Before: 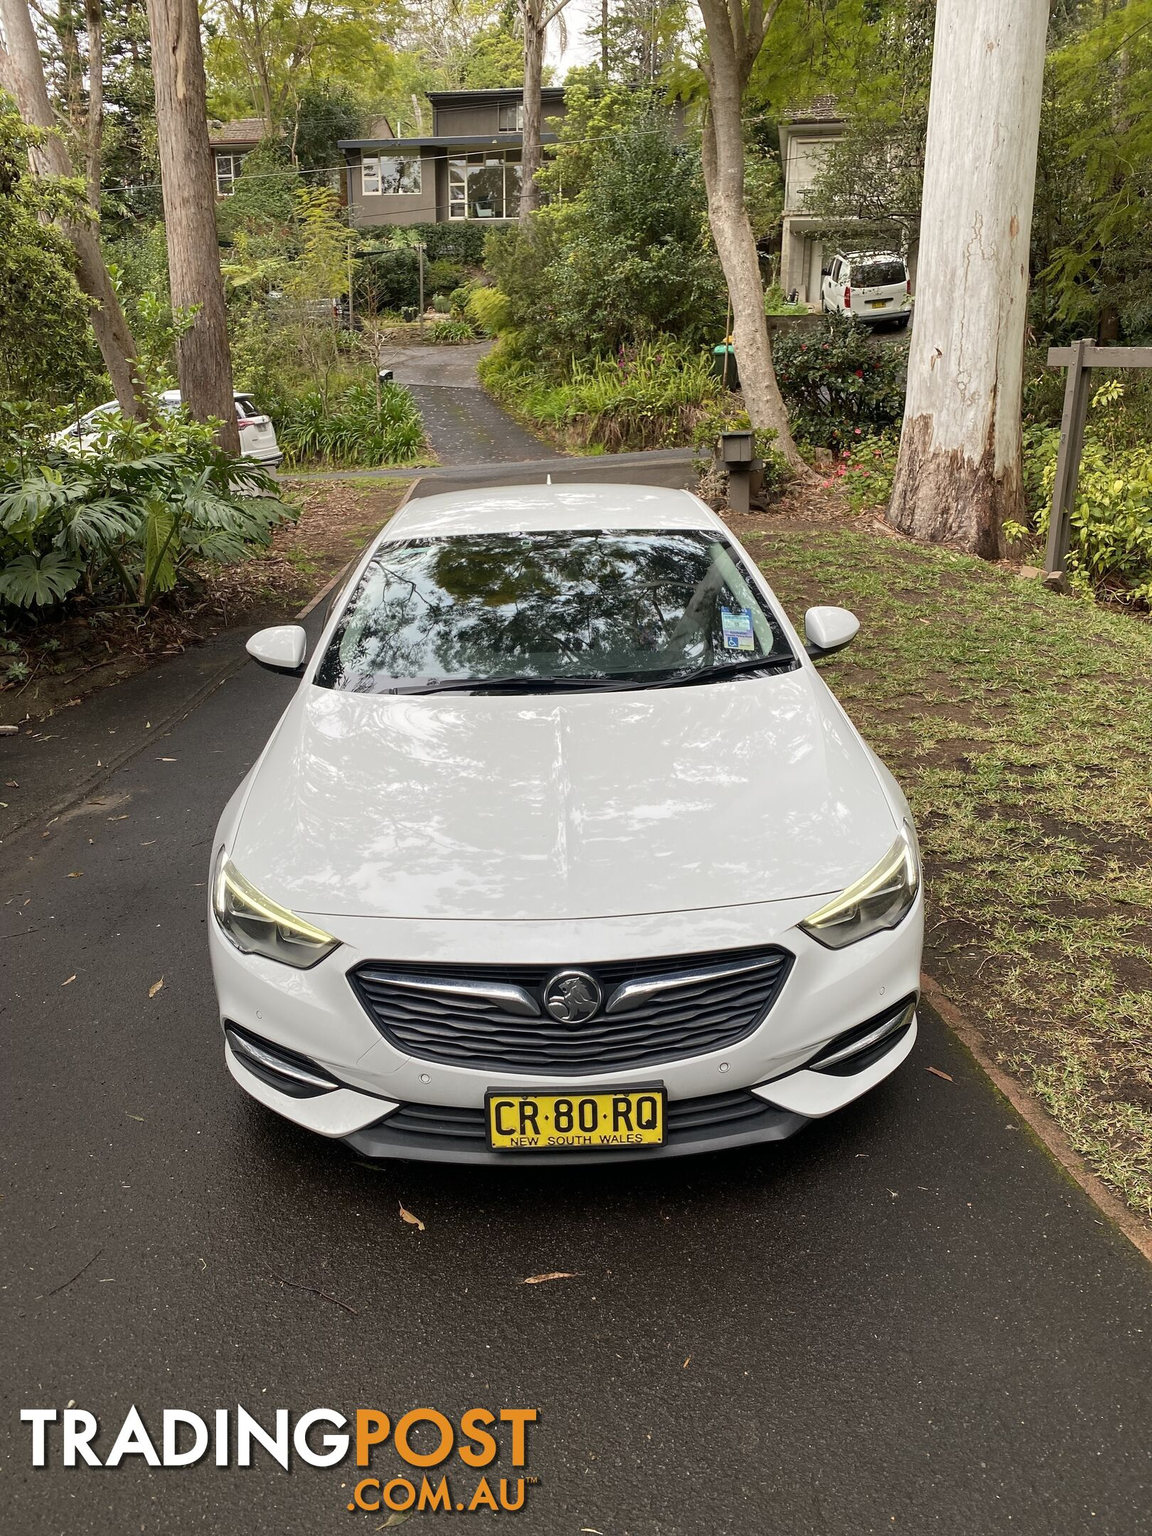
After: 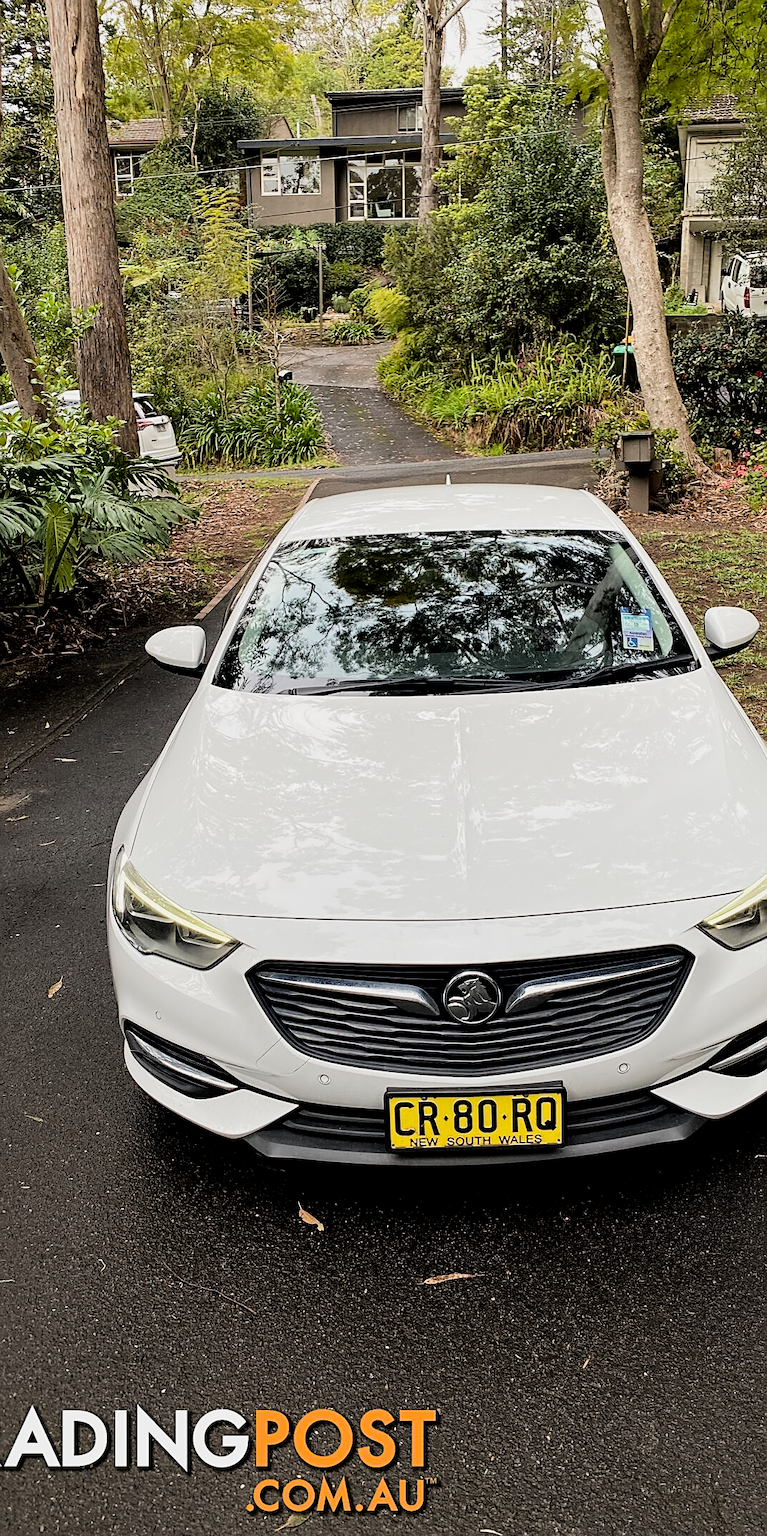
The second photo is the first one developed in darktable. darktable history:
sharpen: on, module defaults
crop and rotate: left 8.786%, right 24.548%
exposure: black level correction 0.001, exposure 0.191 EV, compensate highlight preservation false
filmic rgb: black relative exposure -5 EV, hardness 2.88, contrast 1.4, highlights saturation mix -30%
local contrast: mode bilateral grid, contrast 20, coarseness 50, detail 120%, midtone range 0.2
